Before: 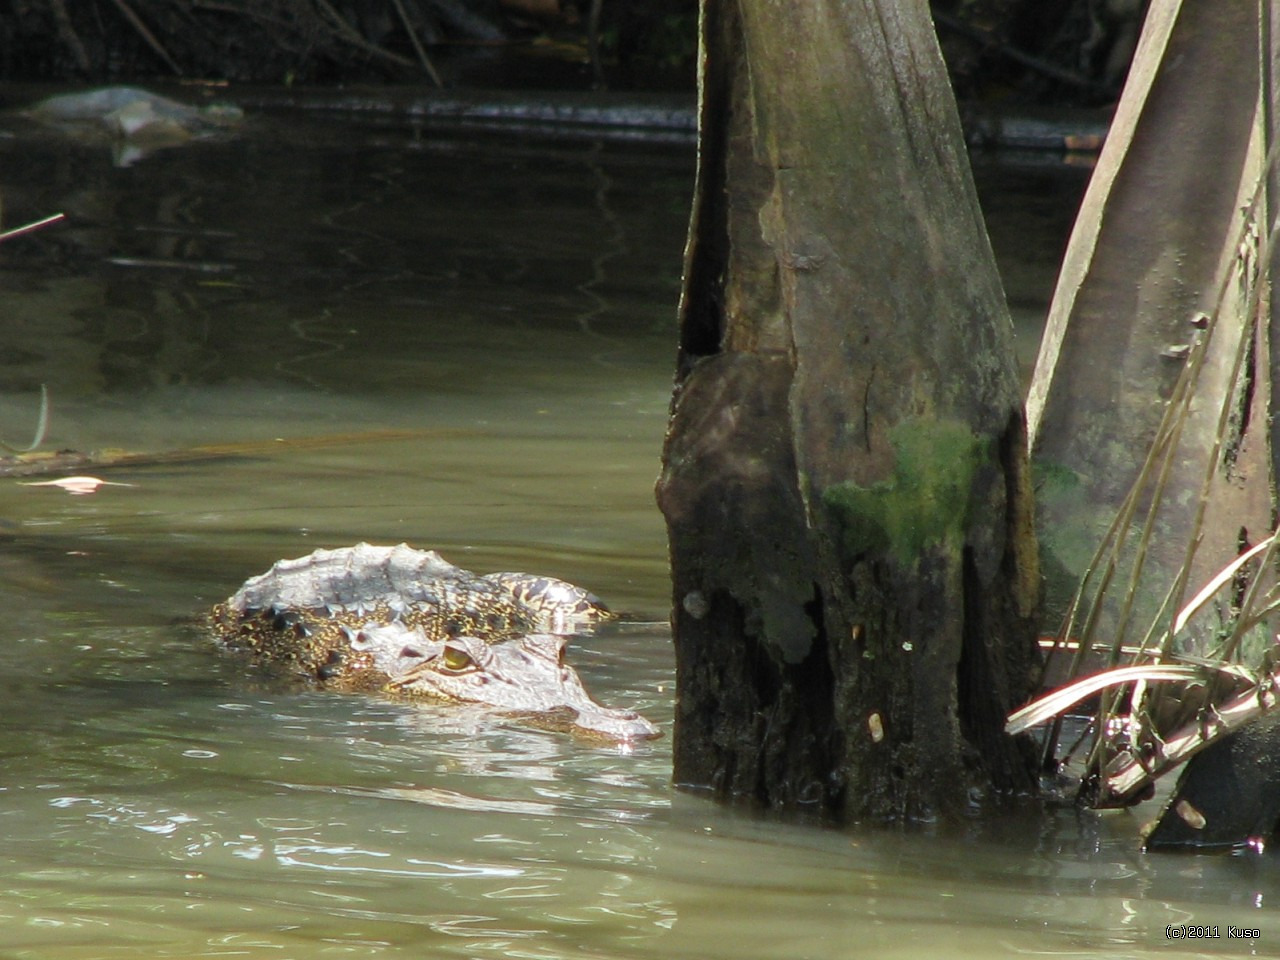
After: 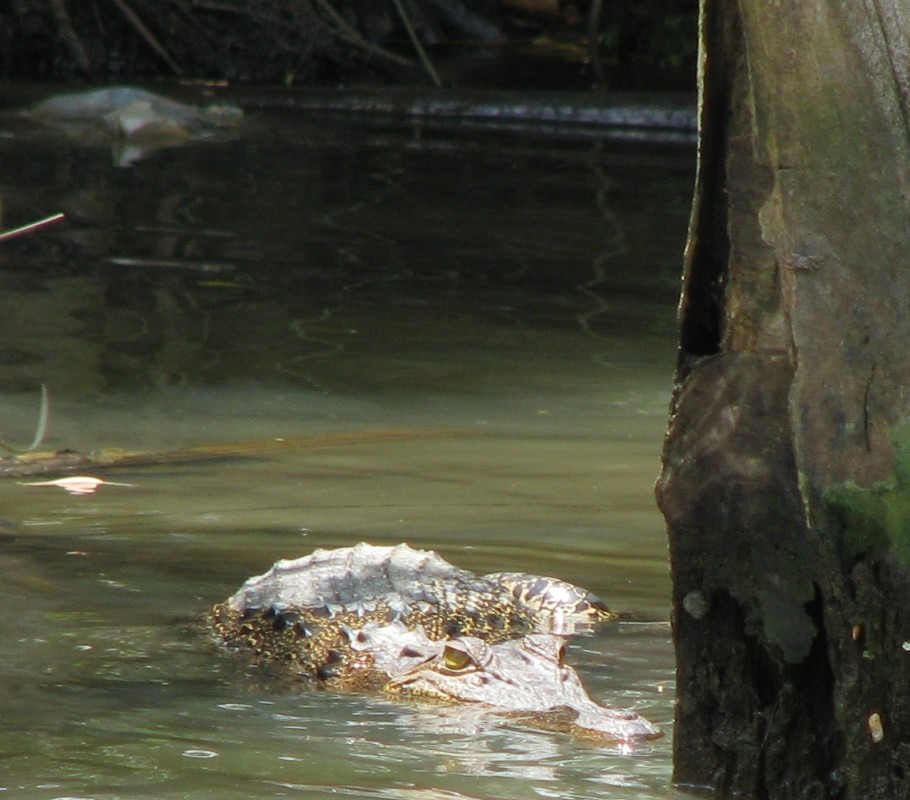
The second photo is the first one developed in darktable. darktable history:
exposure: compensate highlight preservation false
crop: right 28.885%, bottom 16.626%
